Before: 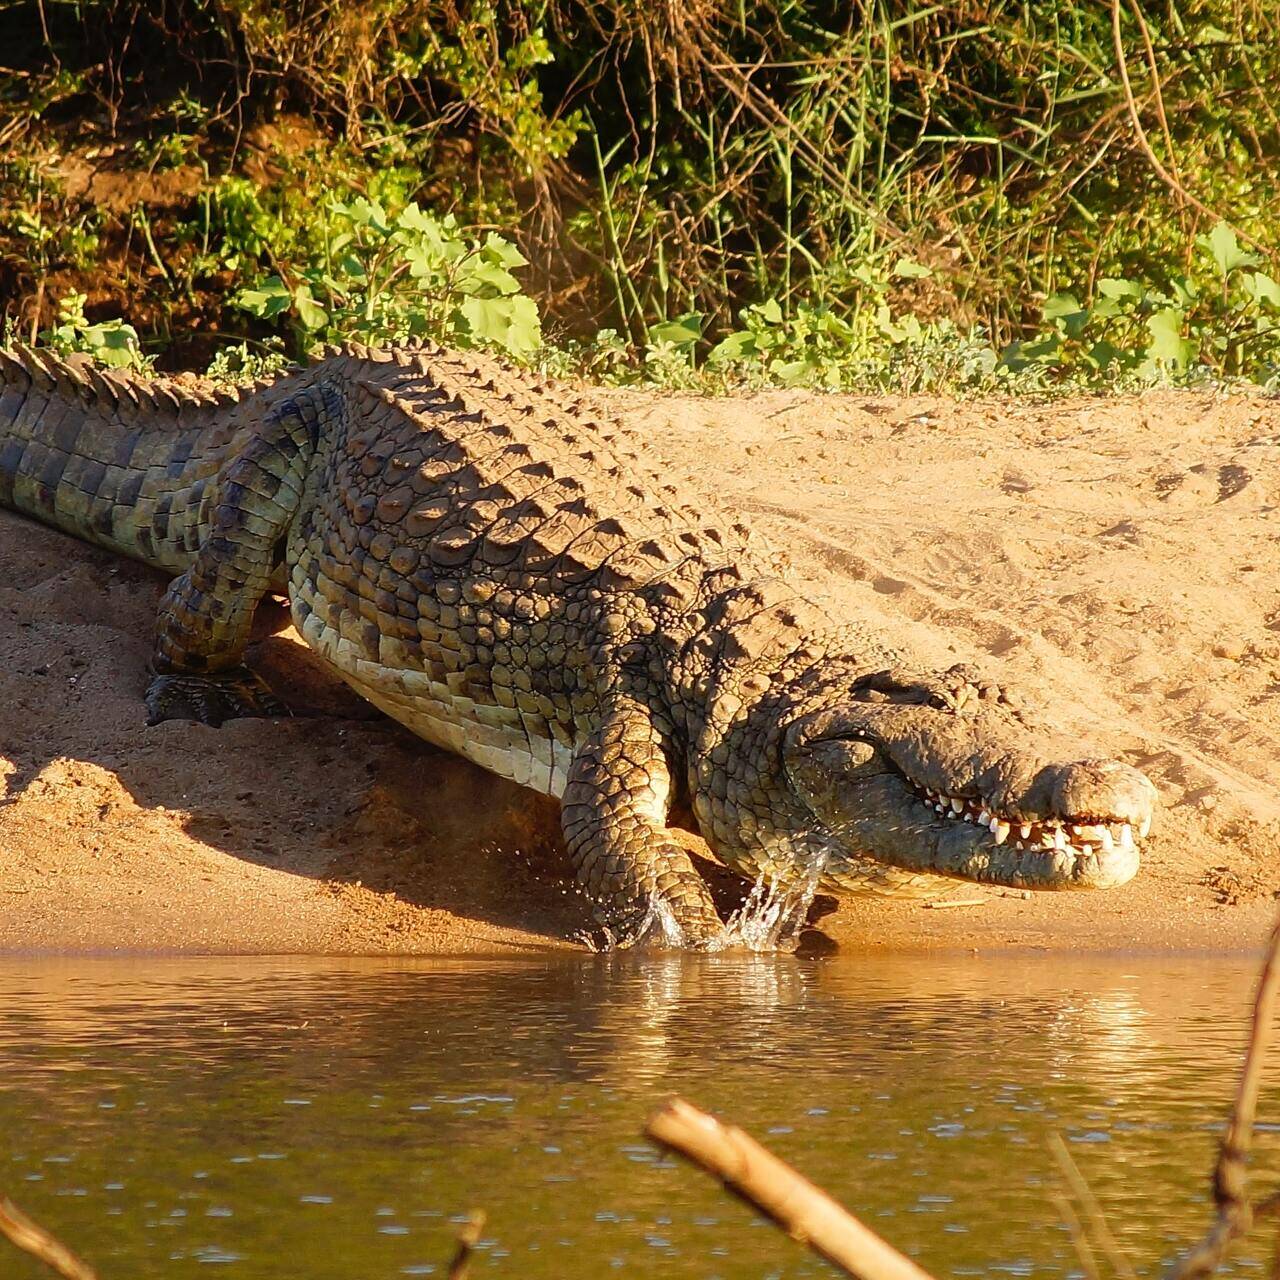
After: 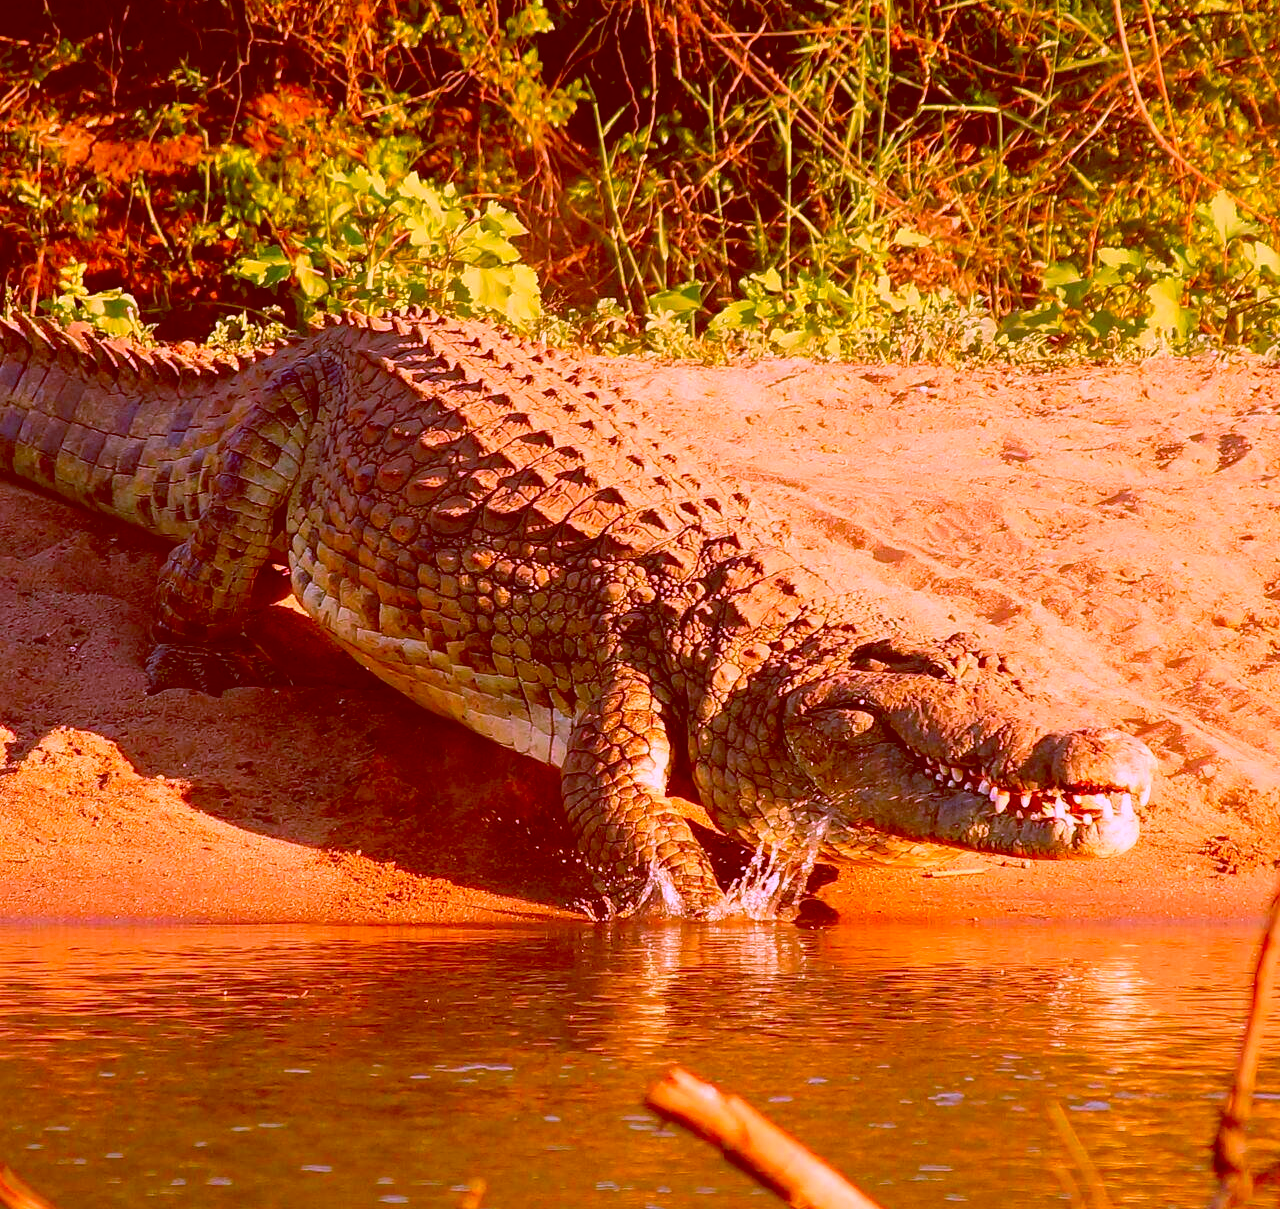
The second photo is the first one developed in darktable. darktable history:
crop and rotate: top 2.479%, bottom 3.018%
color correction: highlights a* 19.5, highlights b* -11.53, saturation 1.69
color balance: lift [1, 1.011, 0.999, 0.989], gamma [1.109, 1.045, 1.039, 0.955], gain [0.917, 0.936, 0.952, 1.064], contrast 2.32%, contrast fulcrum 19%, output saturation 101%
